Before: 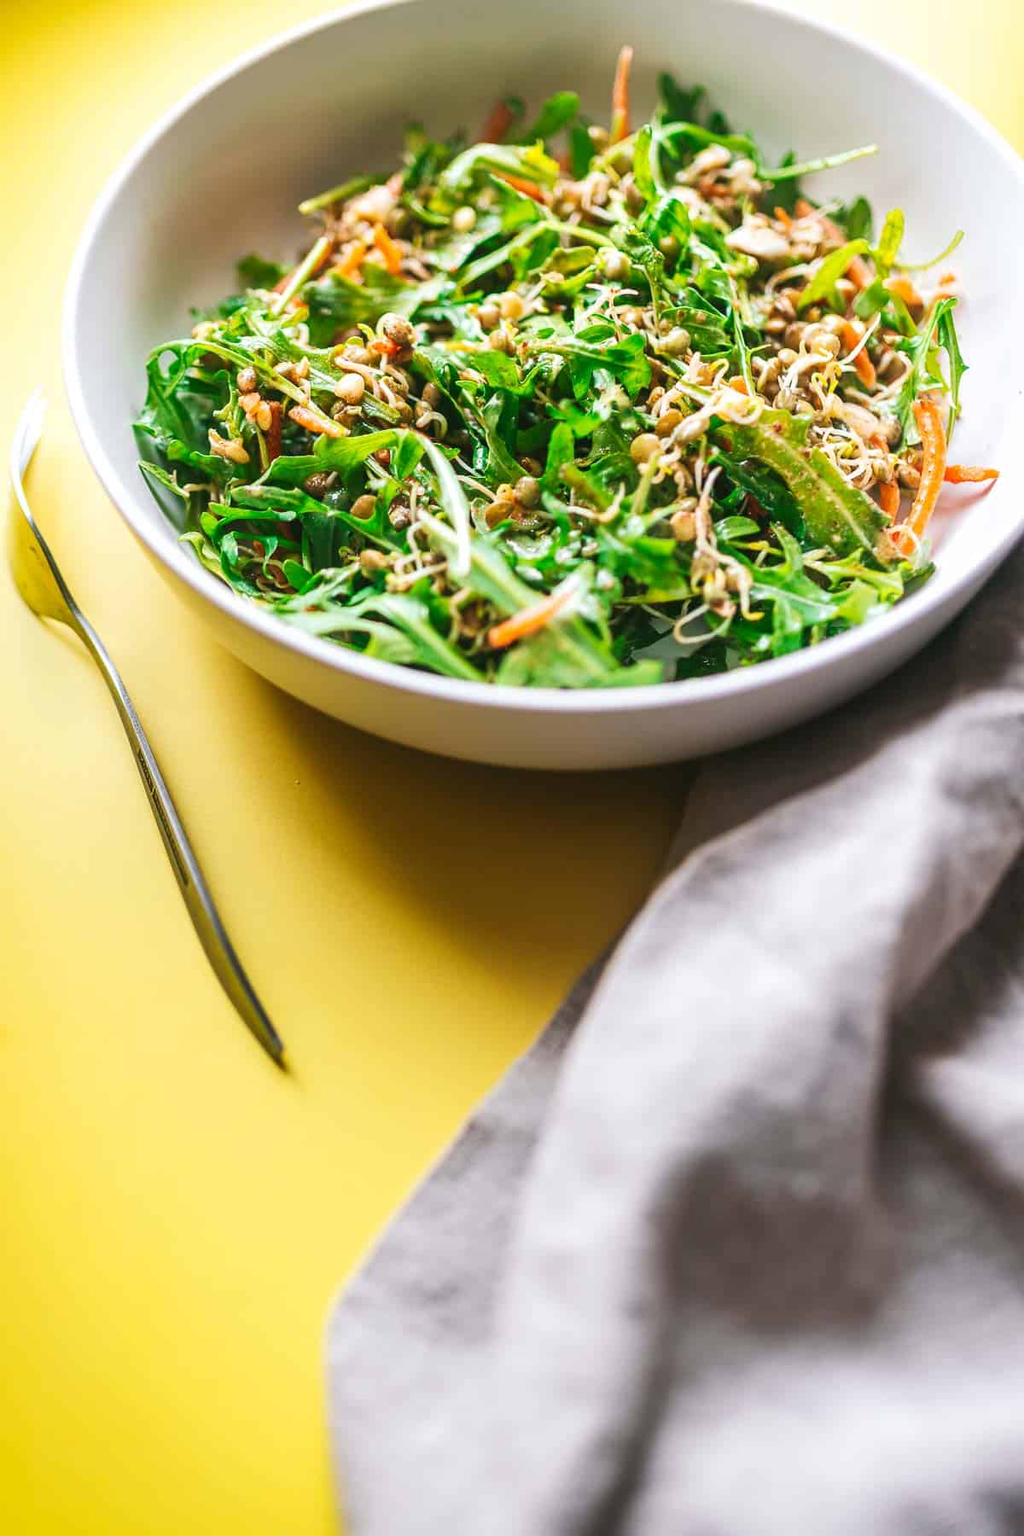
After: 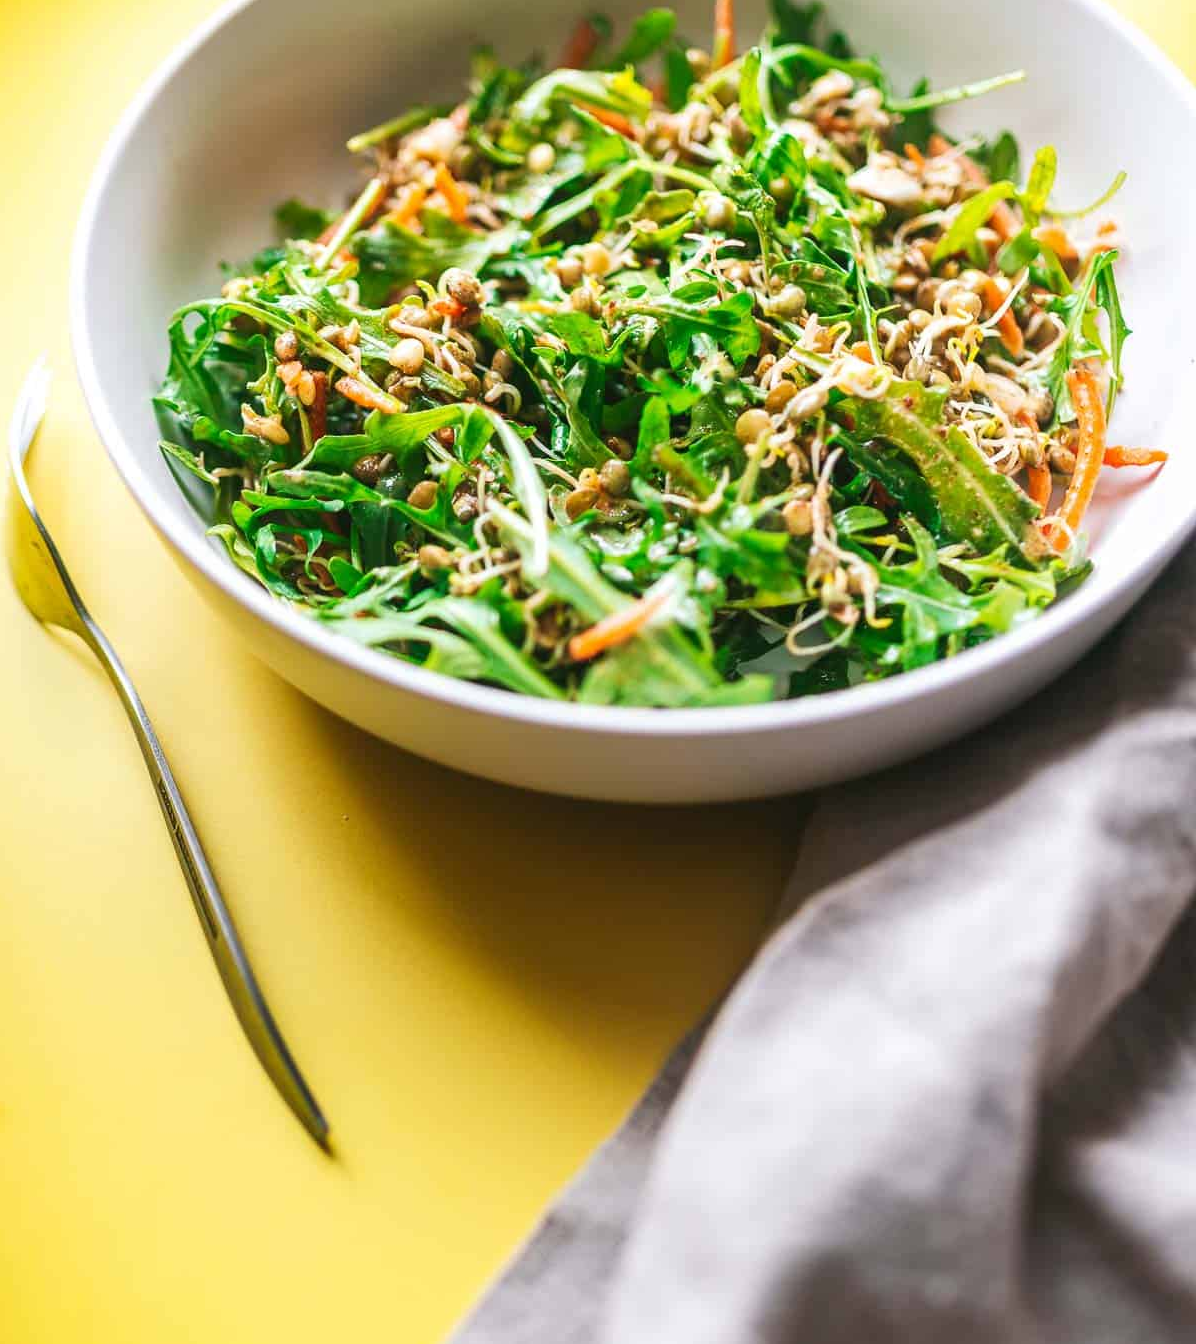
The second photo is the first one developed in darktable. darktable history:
crop: left 0.307%, top 5.525%, bottom 19.758%
